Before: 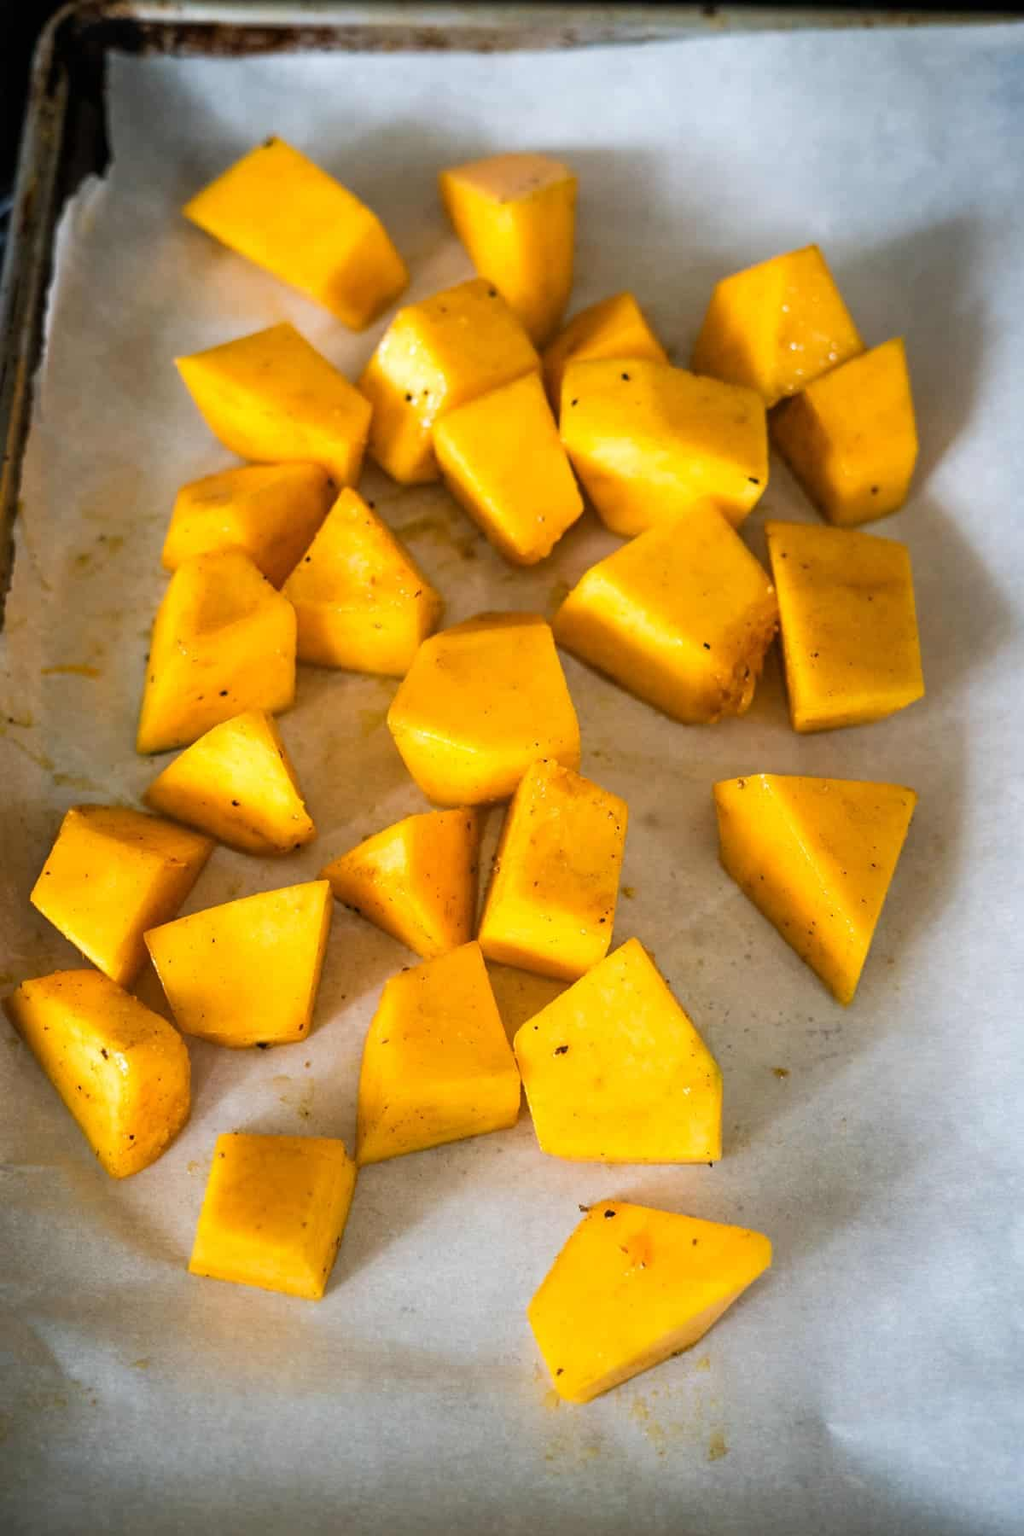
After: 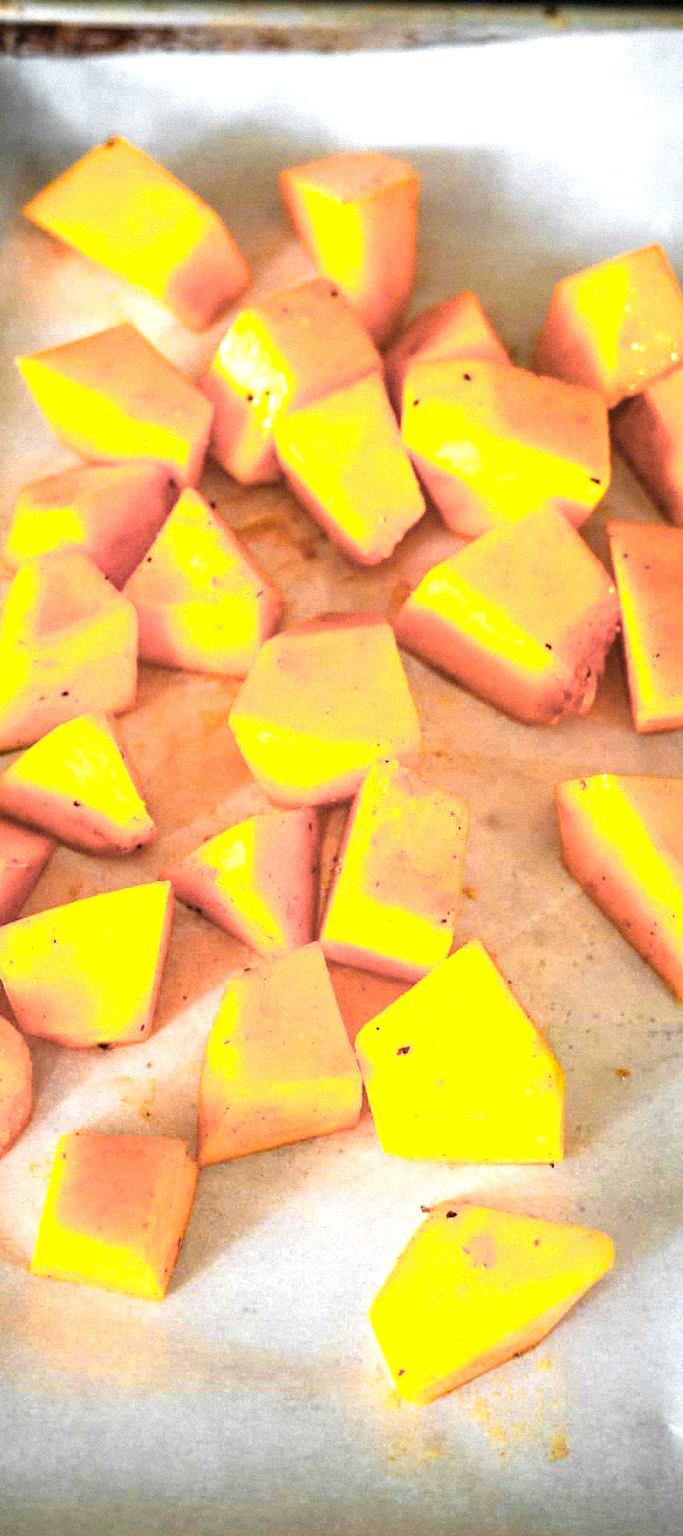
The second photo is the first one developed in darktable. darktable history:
grain: mid-tones bias 0%
exposure: exposure 0.77 EV, compensate highlight preservation false
color zones: curves: ch0 [(0.257, 0.558) (0.75, 0.565)]; ch1 [(0.004, 0.857) (0.14, 0.416) (0.257, 0.695) (0.442, 0.032) (0.736, 0.266) (0.891, 0.741)]; ch2 [(0, 0.623) (0.112, 0.436) (0.271, 0.474) (0.516, 0.64) (0.743, 0.286)]
crop and rotate: left 15.546%, right 17.787%
